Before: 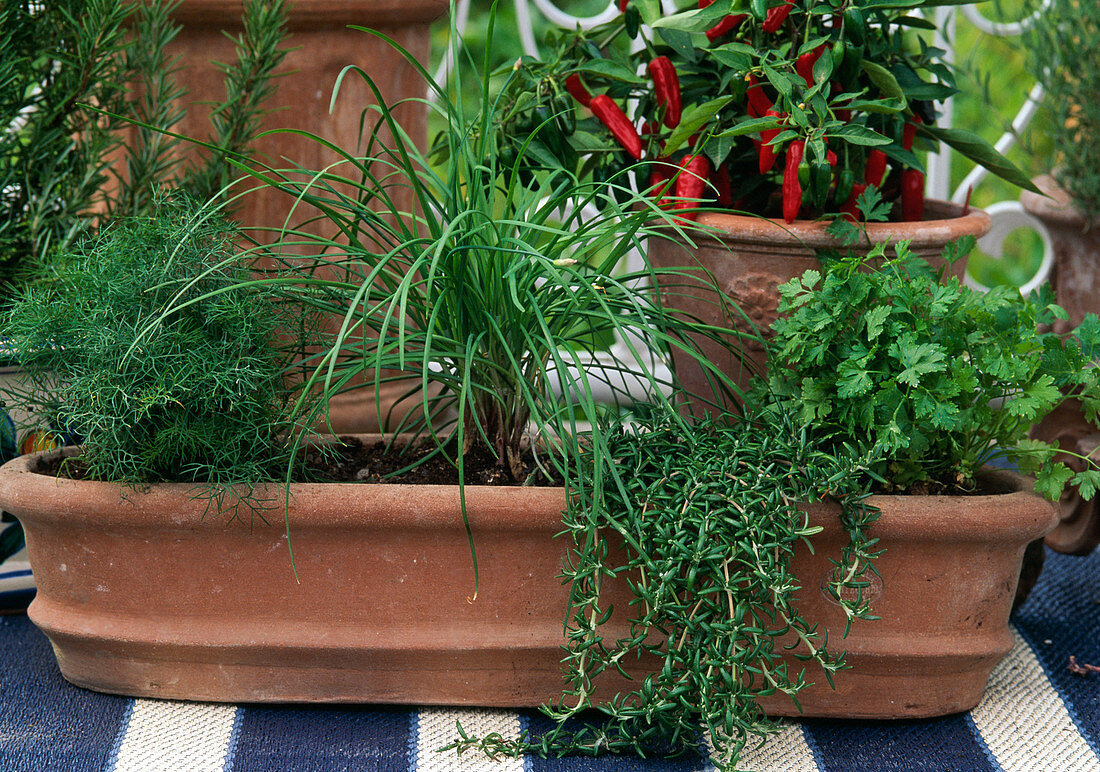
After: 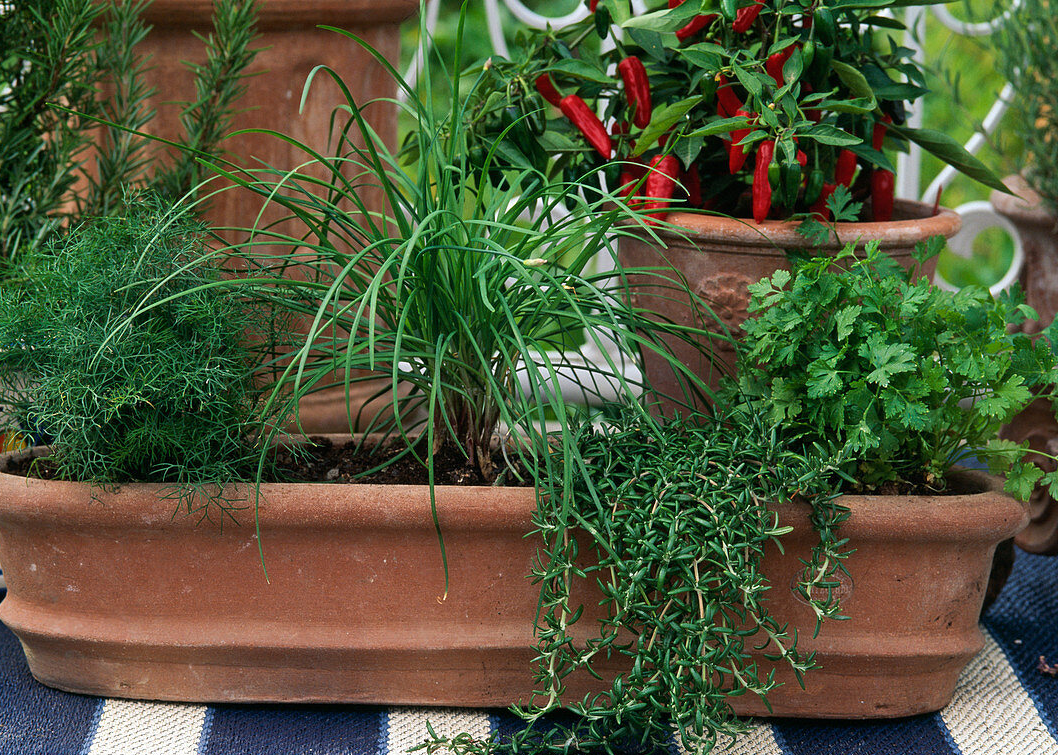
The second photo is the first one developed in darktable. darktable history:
crop and rotate: left 2.731%, right 1.029%, bottom 2.075%
